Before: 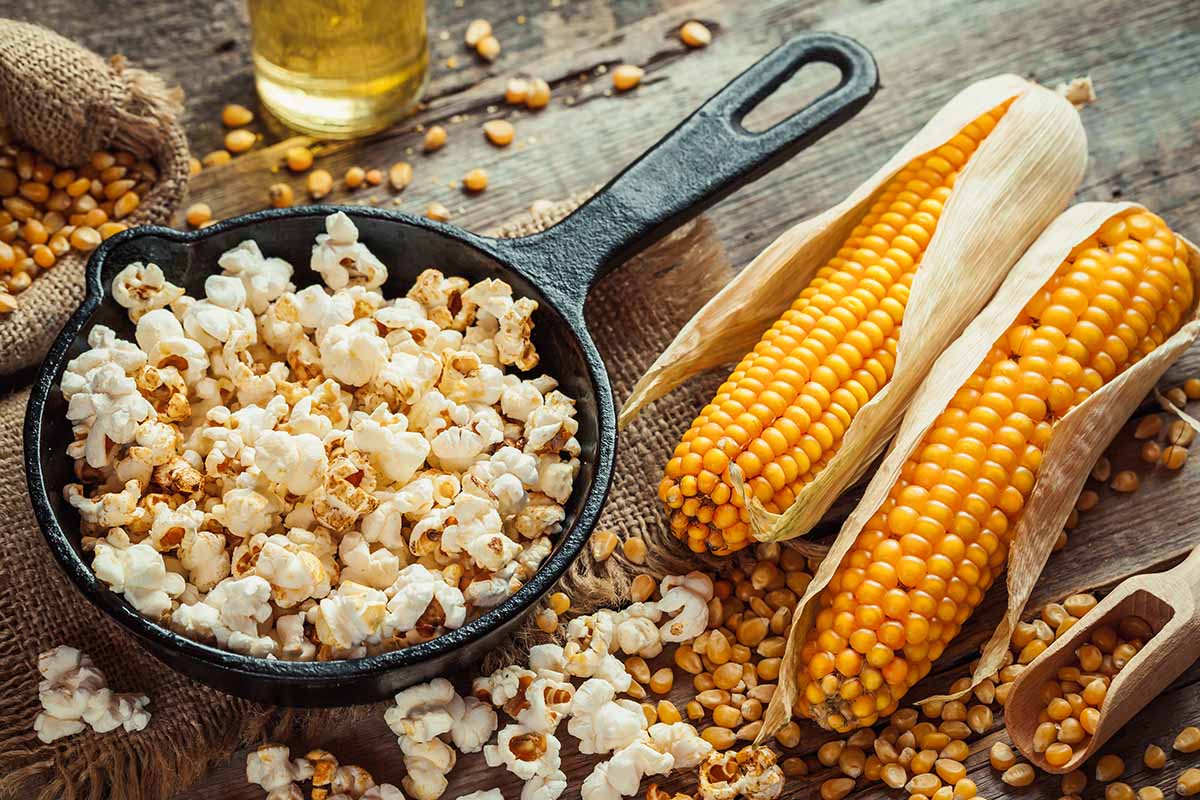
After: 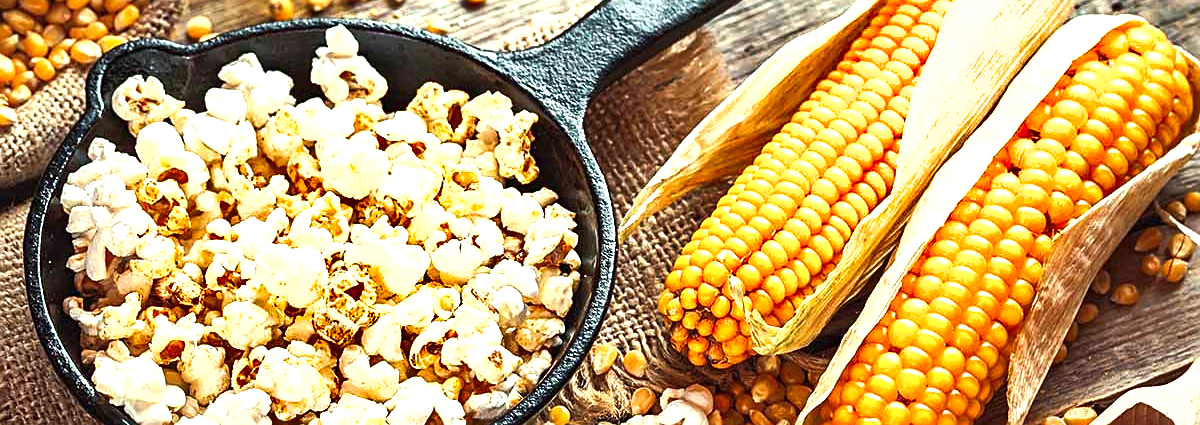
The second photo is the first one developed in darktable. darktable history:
sharpen: on, module defaults
contrast brightness saturation: contrast -0.012, brightness -0.005, saturation 0.027
exposure: black level correction 0, exposure 1.193 EV, compensate highlight preservation false
crop and rotate: top 23.385%, bottom 23.4%
shadows and highlights: soften with gaussian
